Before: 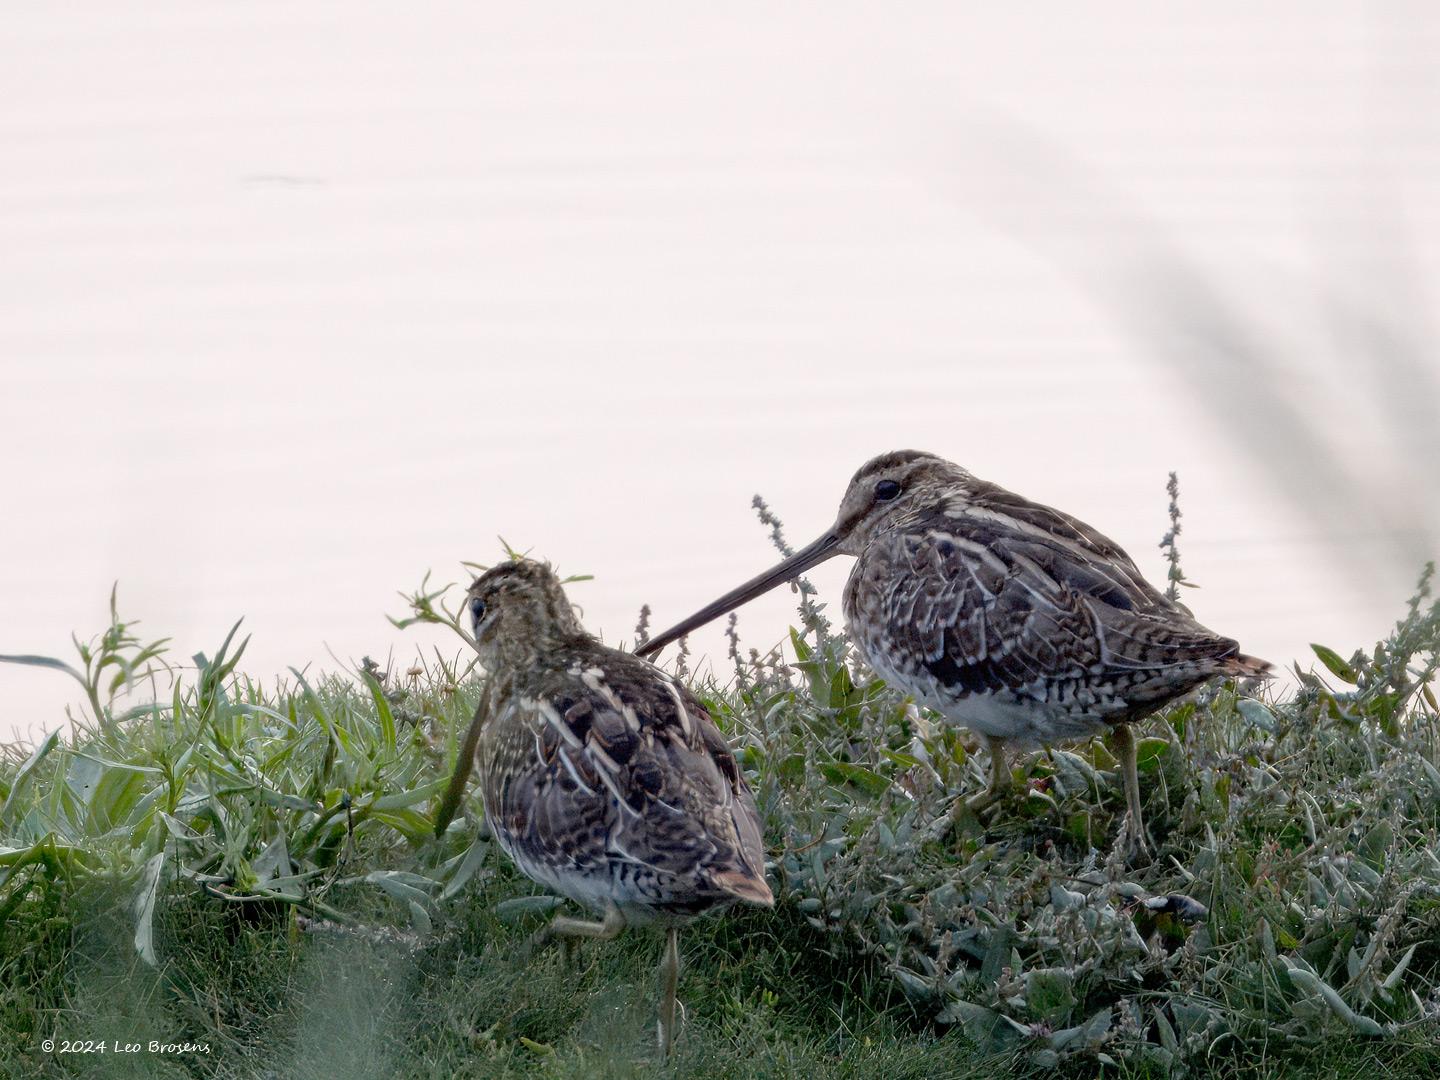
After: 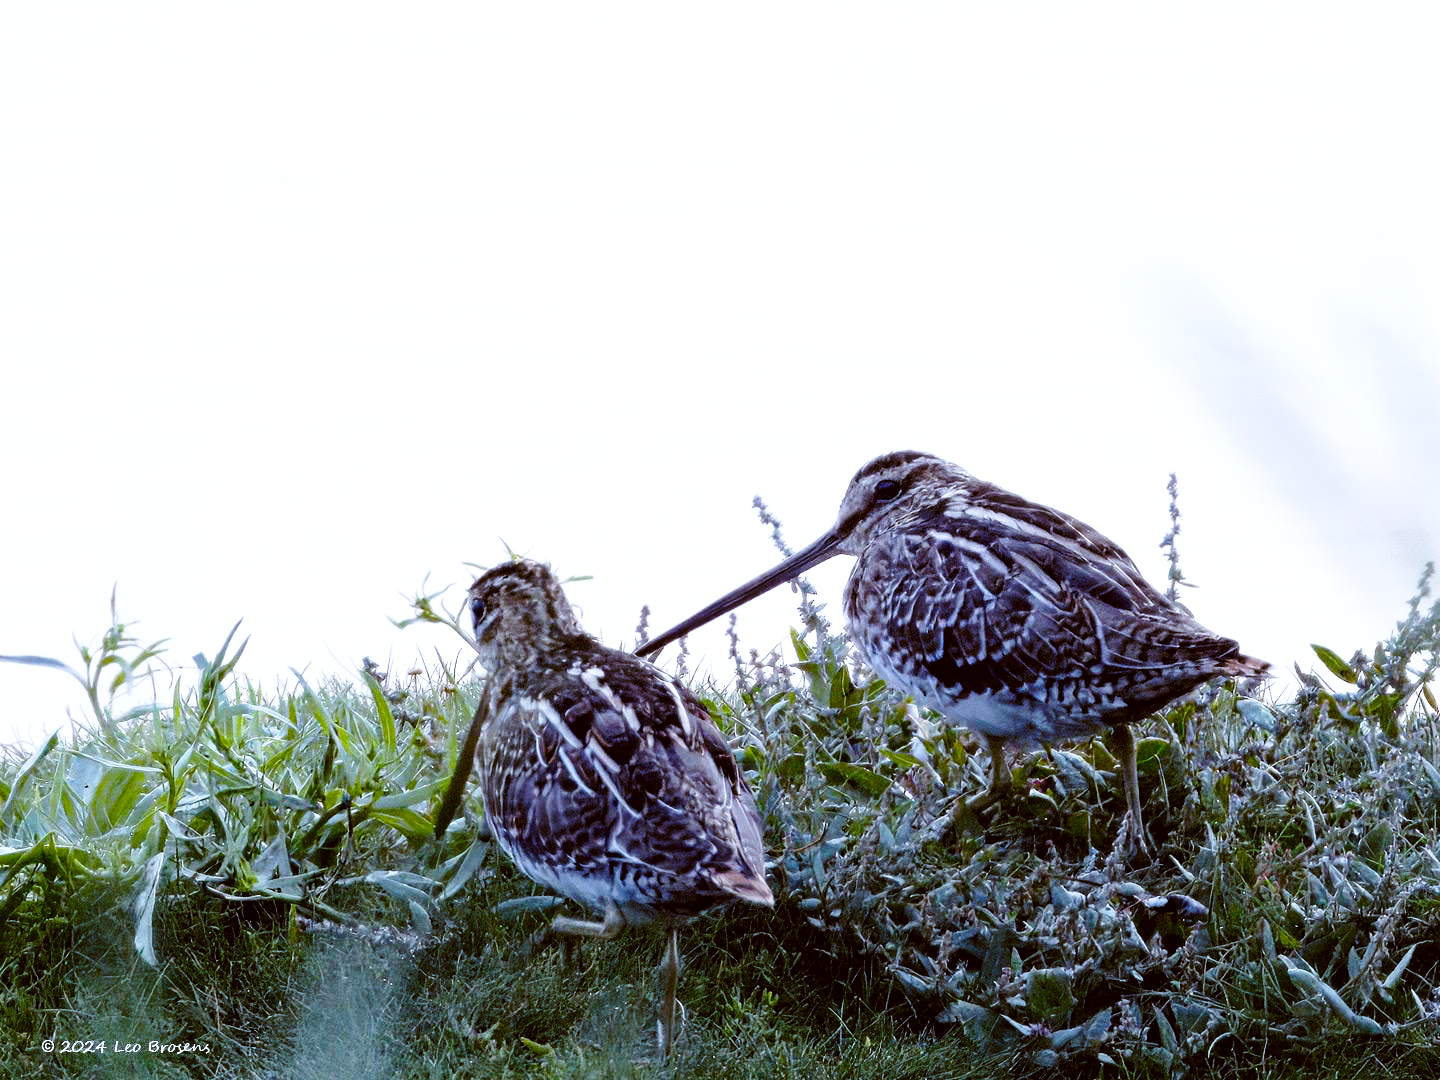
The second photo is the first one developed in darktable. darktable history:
color balance: lift [1, 1.015, 1.004, 0.985], gamma [1, 0.958, 0.971, 1.042], gain [1, 0.956, 0.977, 1.044]
base curve: curves: ch0 [(0, 0) (0.028, 0.03) (0.121, 0.232) (0.46, 0.748) (0.859, 0.968) (1, 1)], preserve colors none
color balance rgb: shadows lift › luminance -10%, power › luminance -9%, linear chroma grading › global chroma 10%, global vibrance 10%, contrast 15%, saturation formula JzAzBz (2021)
white balance: red 0.948, green 1.02, blue 1.176
tone equalizer: on, module defaults
